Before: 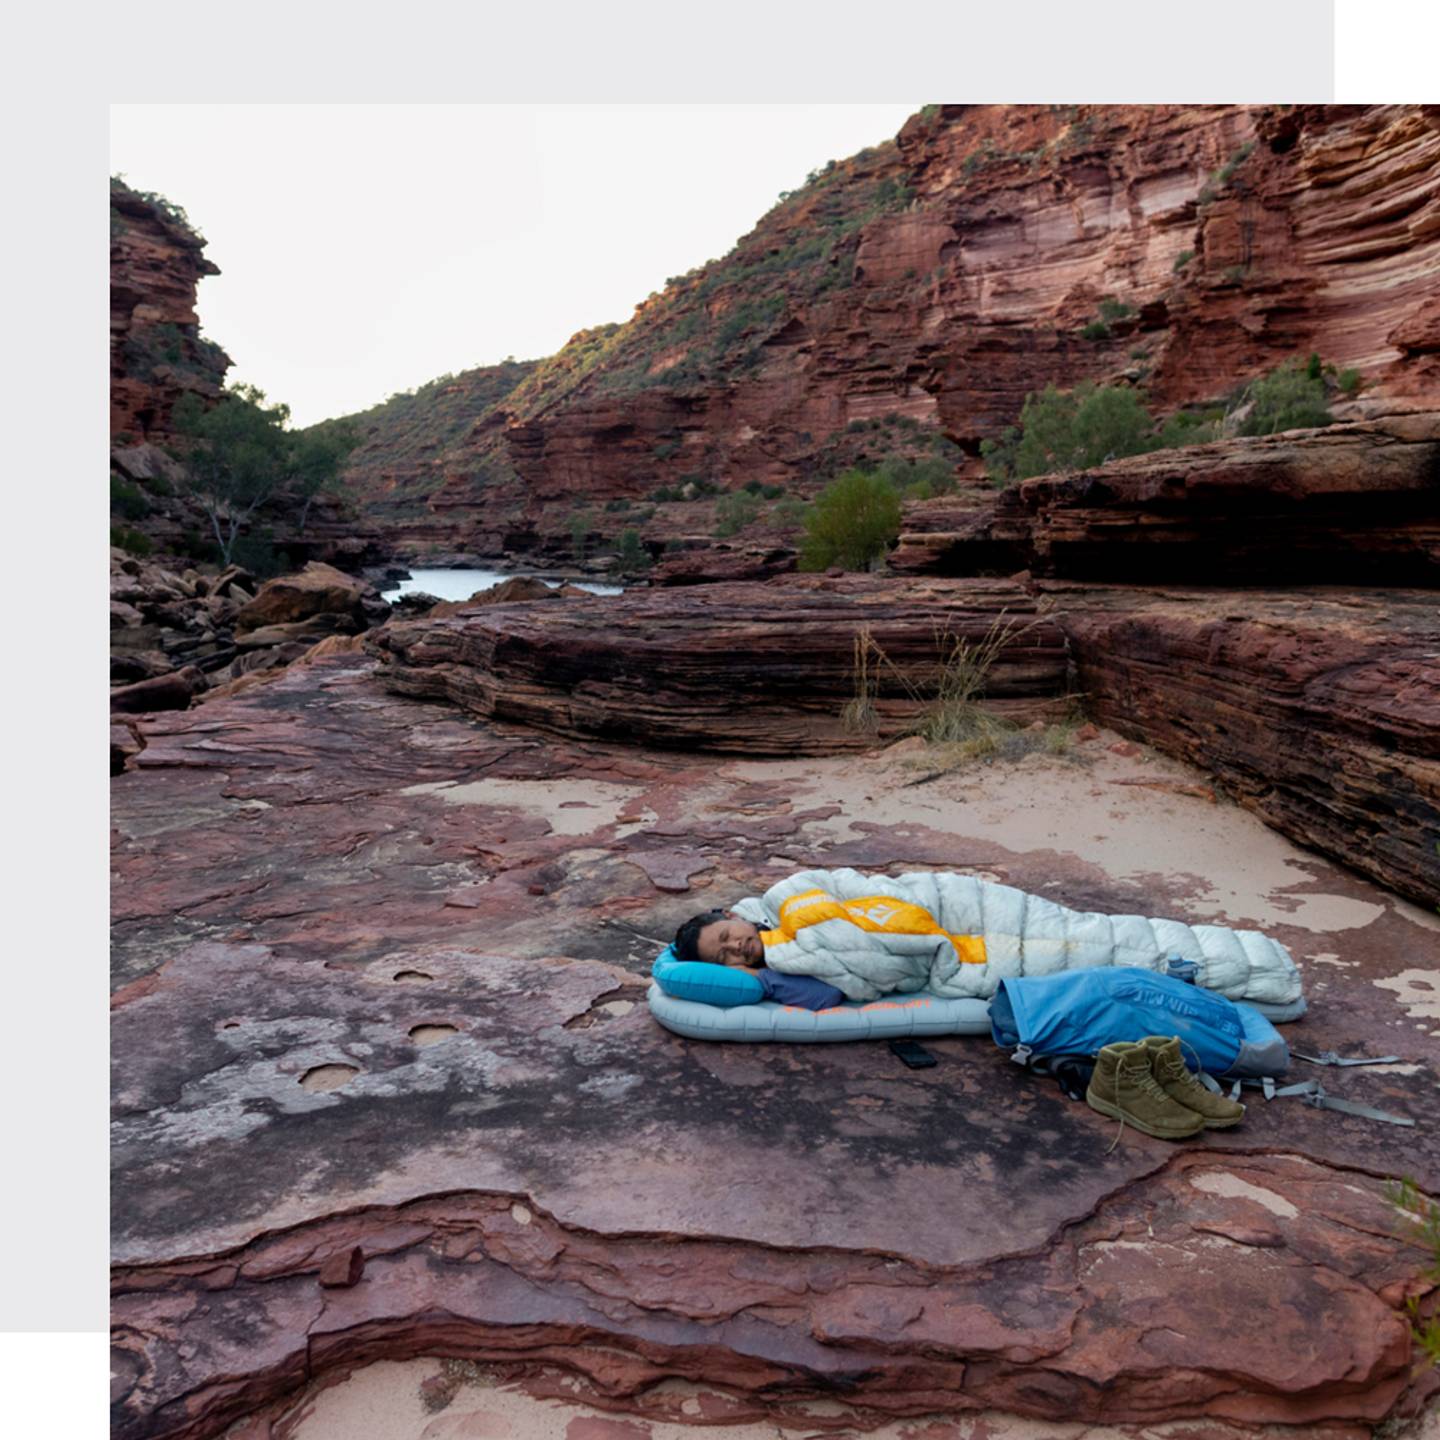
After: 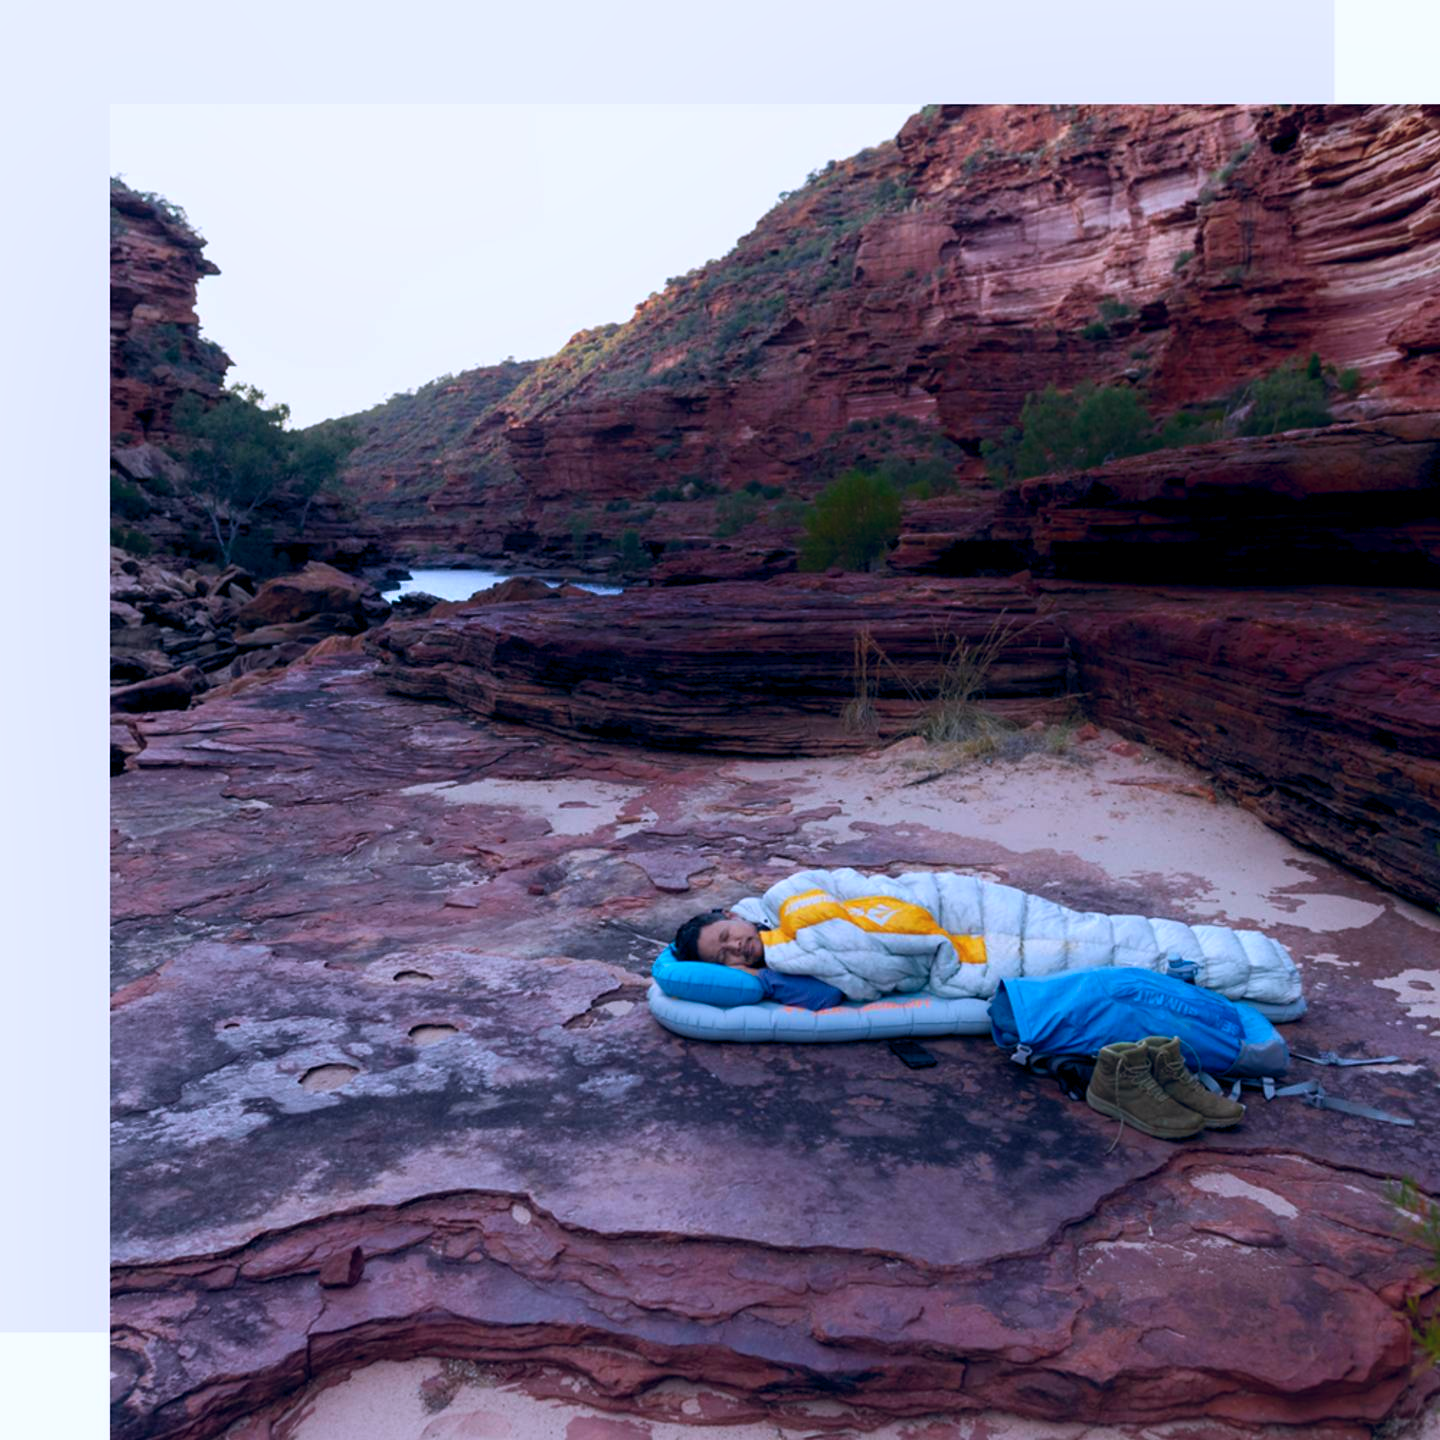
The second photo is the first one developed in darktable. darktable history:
color balance rgb: shadows lift › hue 87.51°, highlights gain › chroma 0.68%, highlights gain › hue 55.1°, global offset › chroma 0.13%, global offset › hue 253.66°, linear chroma grading › global chroma 0.5%, perceptual saturation grading › global saturation 16.38%
color calibration: illuminant as shot in camera, x 0.379, y 0.396, temperature 4138.76 K
shadows and highlights: shadows -70, highlights 35, soften with gaussian
